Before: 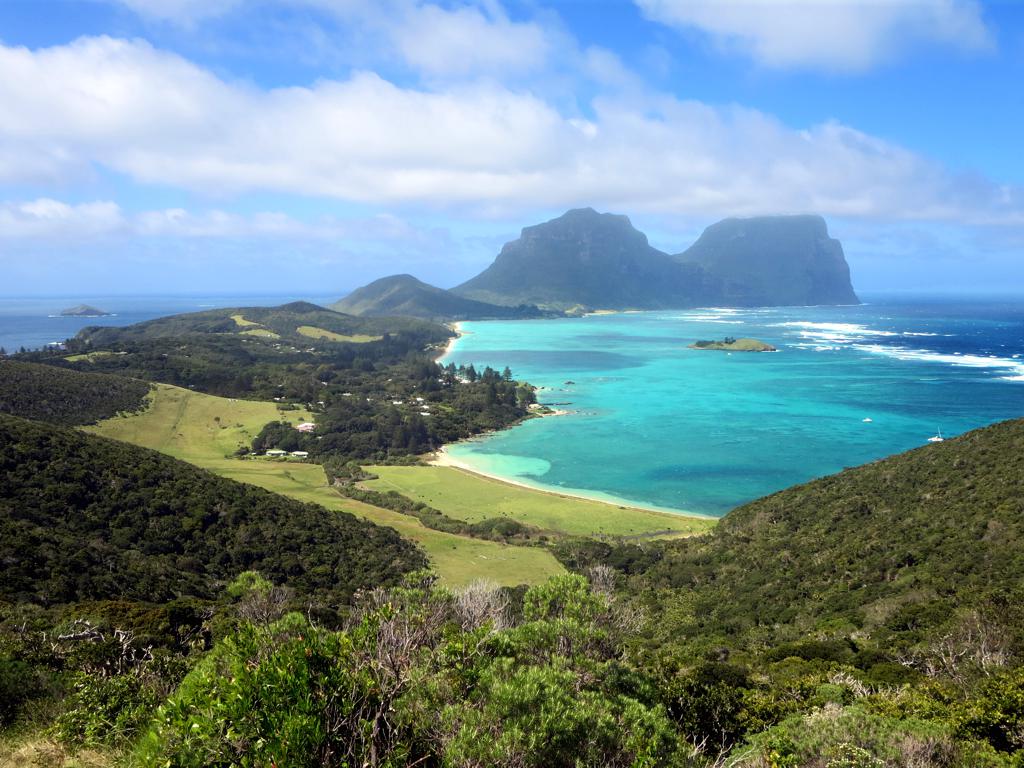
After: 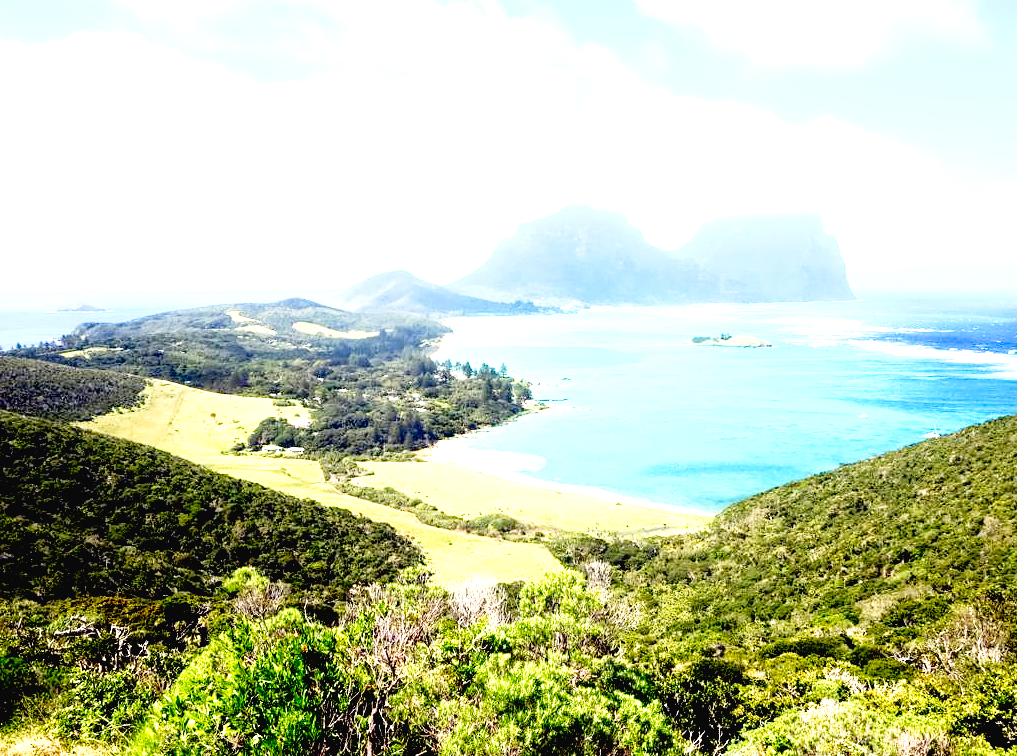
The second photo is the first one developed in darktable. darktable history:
exposure: black level correction 0.014, exposure 1.764 EV, compensate highlight preservation false
crop: left 0.477%, top 0.553%, right 0.202%, bottom 0.894%
tone curve: curves: ch0 [(0, 0.024) (0.049, 0.038) (0.176, 0.162) (0.311, 0.337) (0.416, 0.471) (0.565, 0.658) (0.817, 0.911) (1, 1)]; ch1 [(0, 0) (0.351, 0.347) (0.446, 0.42) (0.481, 0.463) (0.504, 0.504) (0.522, 0.521) (0.546, 0.563) (0.622, 0.664) (0.728, 0.786) (1, 1)]; ch2 [(0, 0) (0.327, 0.324) (0.427, 0.413) (0.458, 0.444) (0.502, 0.504) (0.526, 0.539) (0.547, 0.581) (0.601, 0.61) (0.76, 0.765) (1, 1)], preserve colors none
contrast equalizer: y [[0.5 ×4, 0.525, 0.667], [0.5 ×6], [0.5 ×6], [0 ×4, 0.042, 0], [0, 0, 0.004, 0.1, 0.191, 0.131]]
